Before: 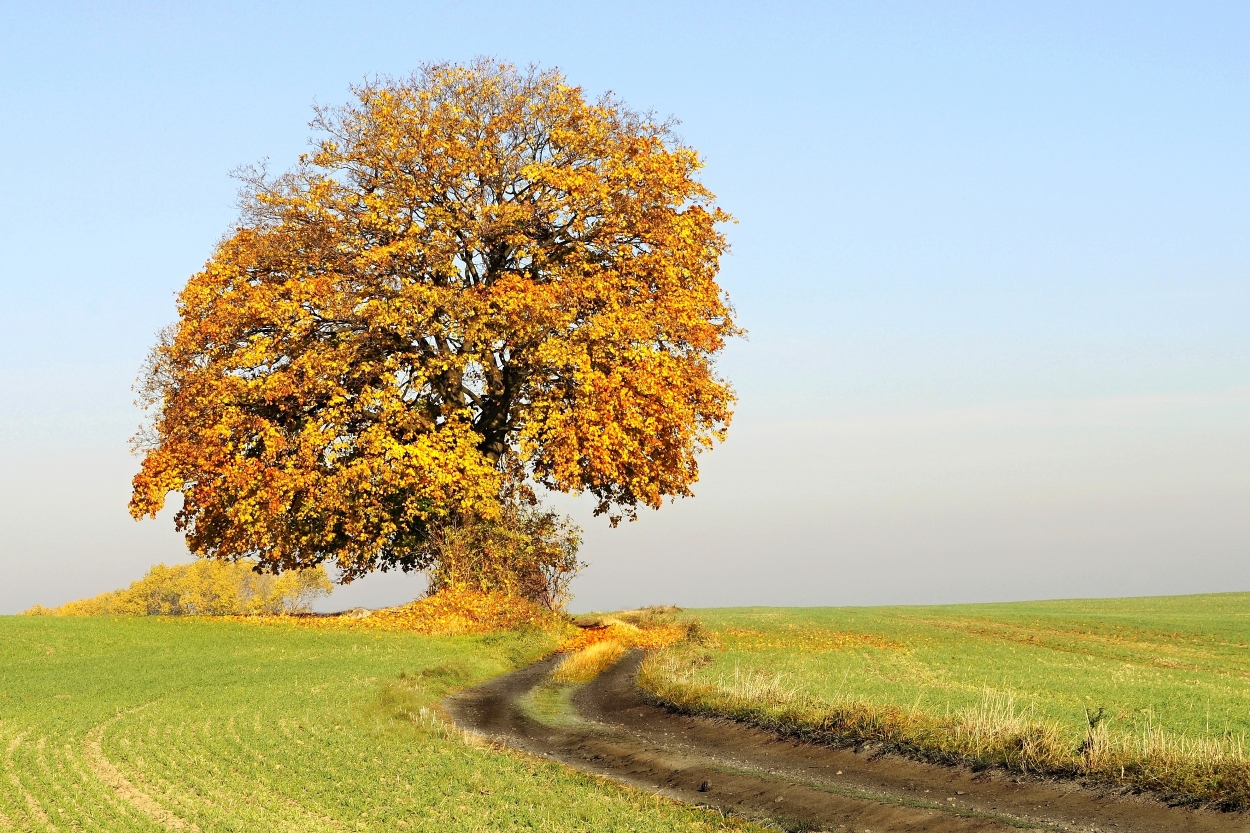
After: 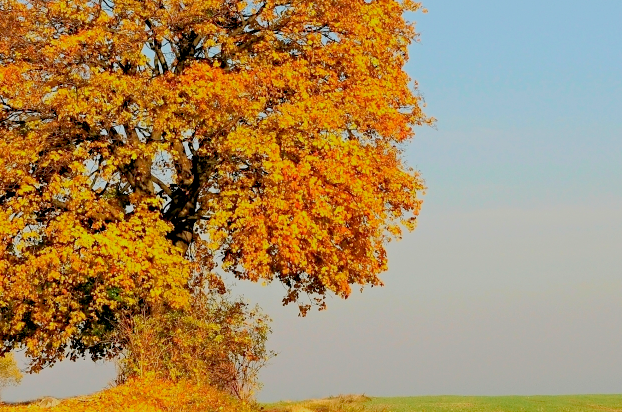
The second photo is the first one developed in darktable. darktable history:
crop: left 24.896%, top 25.434%, right 25.32%, bottom 25.089%
velvia: on, module defaults
color balance rgb: global offset › luminance -0.36%, linear chroma grading › global chroma 5.187%, perceptual saturation grading › global saturation 0.051%, contrast -29.876%
